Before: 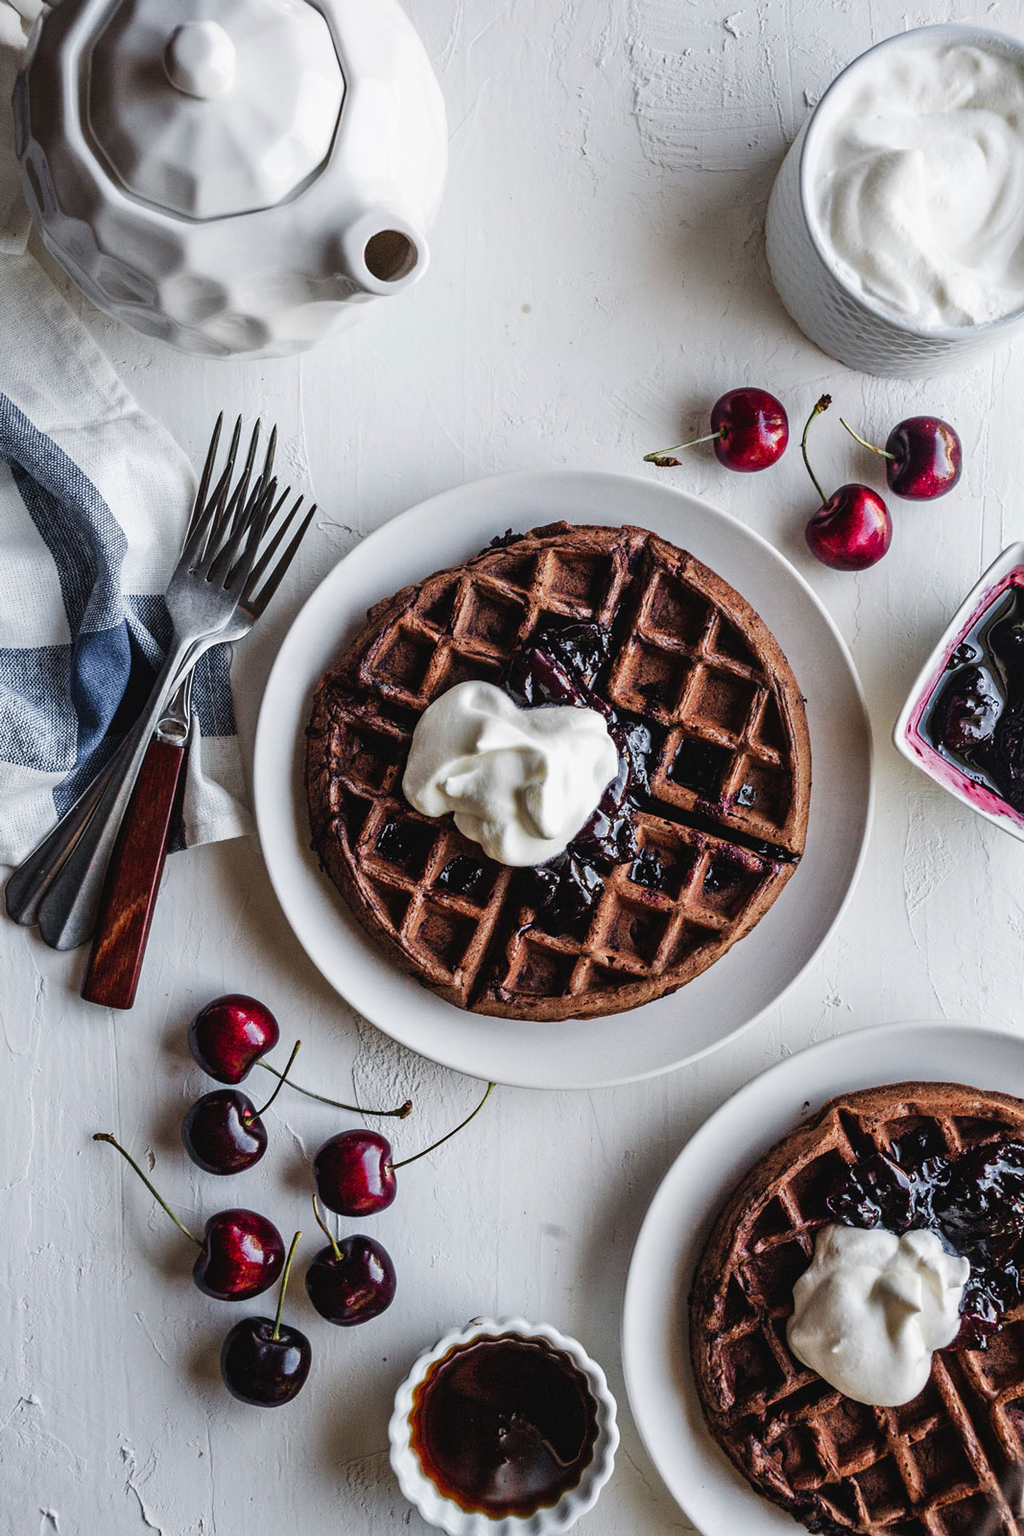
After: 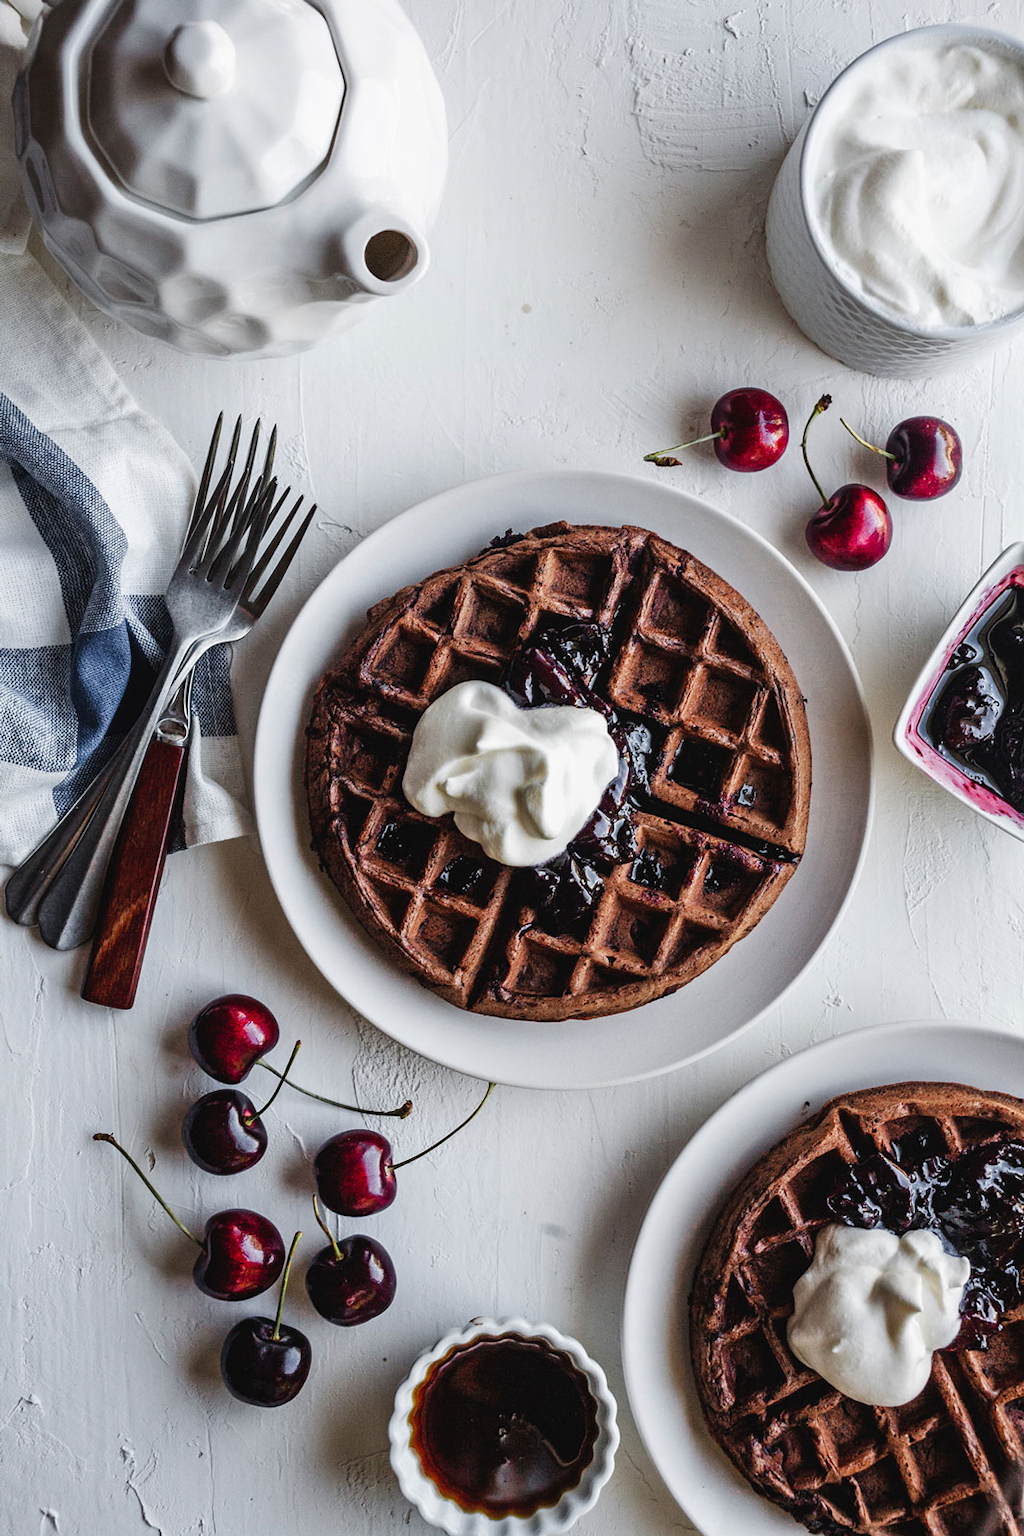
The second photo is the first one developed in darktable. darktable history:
contrast equalizer: y [[0.5 ×6], [0.5 ×6], [0.5, 0.5, 0.501, 0.545, 0.707, 0.863], [0 ×6], [0 ×6]]
